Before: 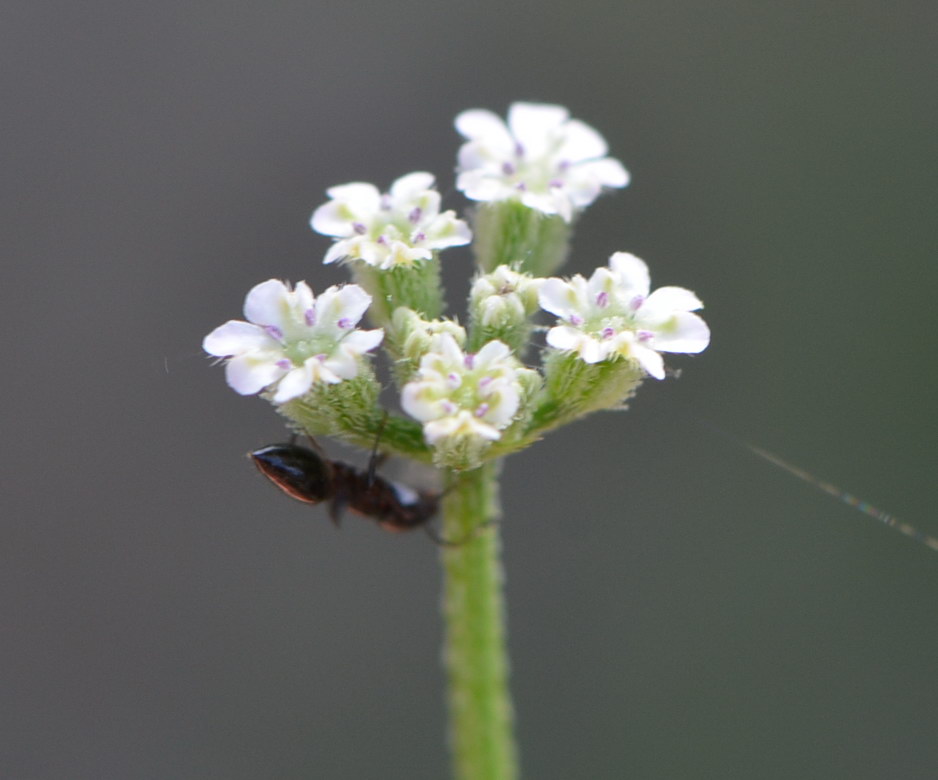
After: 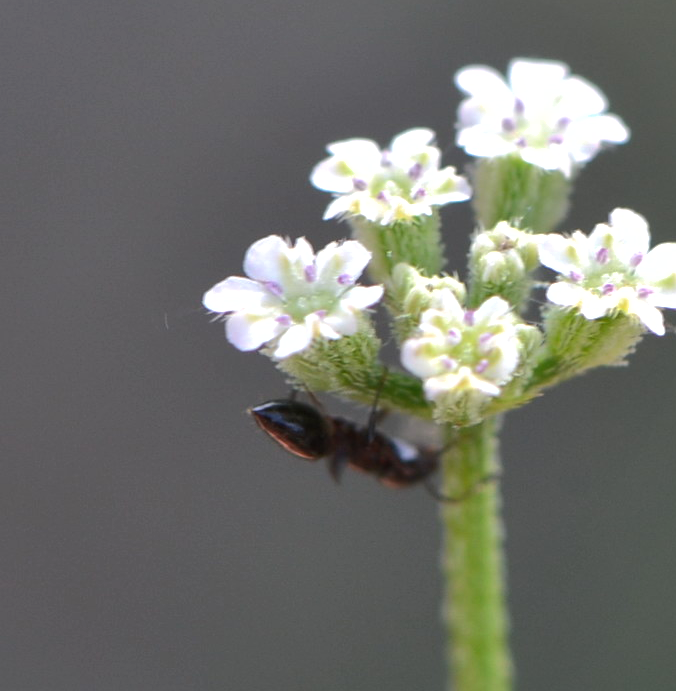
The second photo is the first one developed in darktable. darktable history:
tone equalizer: -8 EV -0.378 EV, -7 EV -0.354 EV, -6 EV -0.33 EV, -5 EV -0.216 EV, -3 EV 0.243 EV, -2 EV 0.358 EV, -1 EV 0.382 EV, +0 EV 0.433 EV, edges refinement/feathering 500, mask exposure compensation -1.57 EV, preserve details no
shadows and highlights: on, module defaults
crop: top 5.759%, right 27.857%, bottom 5.529%
